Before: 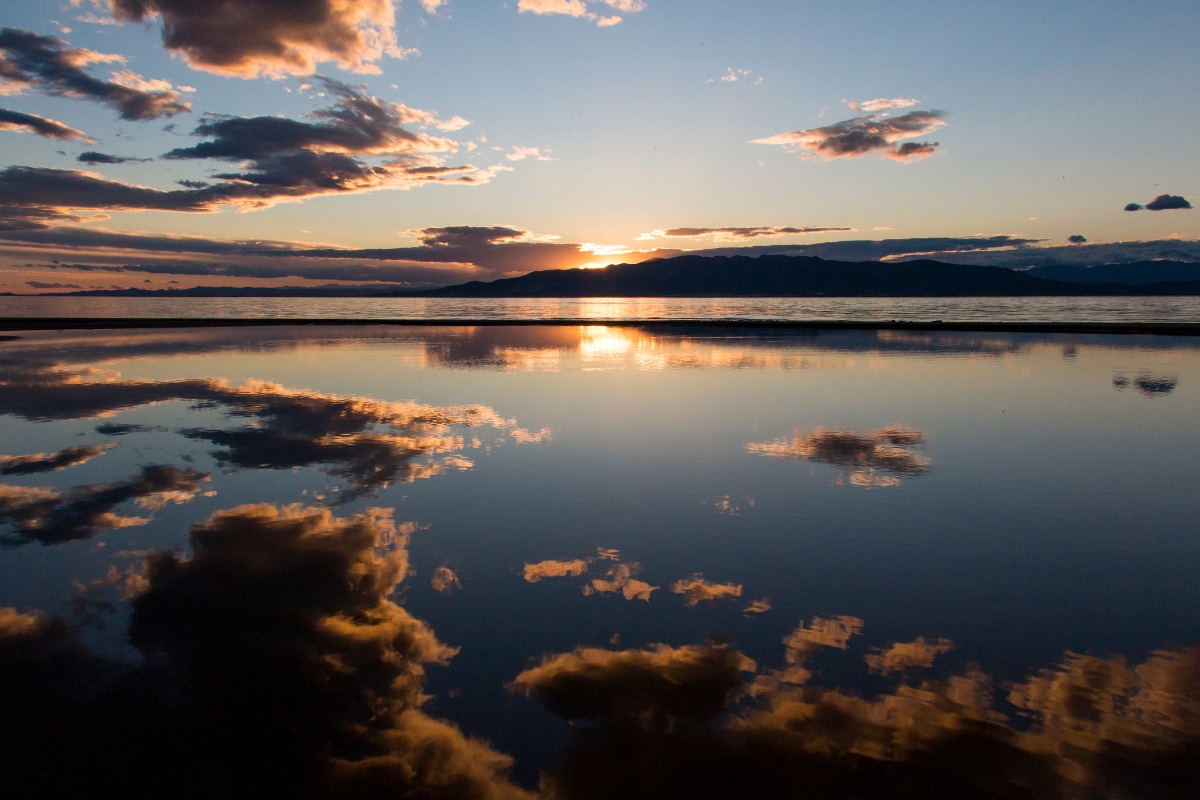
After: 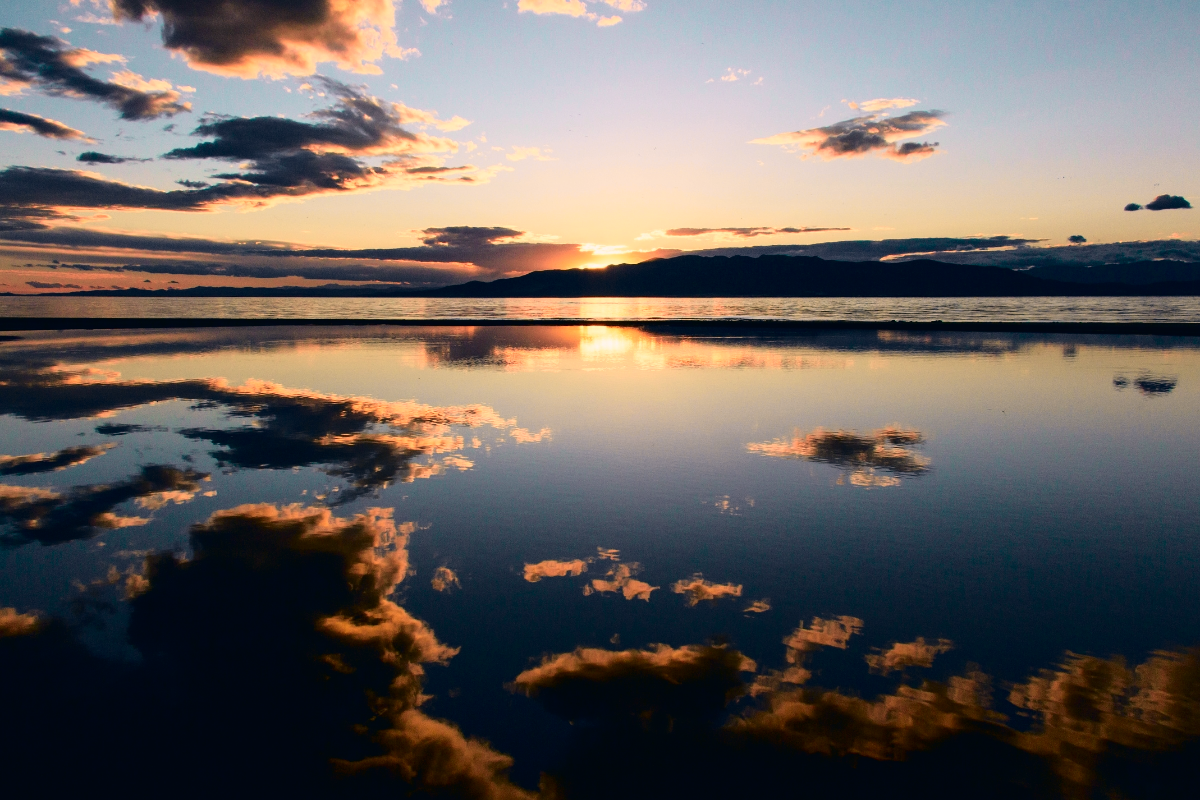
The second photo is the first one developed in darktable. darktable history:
tone curve: curves: ch0 [(0, 0.011) (0.053, 0.026) (0.174, 0.115) (0.398, 0.444) (0.673, 0.775) (0.829, 0.906) (0.991, 0.981)]; ch1 [(0, 0) (0.276, 0.206) (0.409, 0.383) (0.473, 0.458) (0.492, 0.501) (0.512, 0.513) (0.54, 0.543) (0.585, 0.617) (0.659, 0.686) (0.78, 0.8) (1, 1)]; ch2 [(0, 0) (0.438, 0.449) (0.473, 0.469) (0.503, 0.5) (0.523, 0.534) (0.562, 0.594) (0.612, 0.635) (0.695, 0.713) (1, 1)], color space Lab, independent channels, preserve colors none
color correction: highlights a* 5.38, highlights b* 5.3, shadows a* -4.26, shadows b* -5.11
